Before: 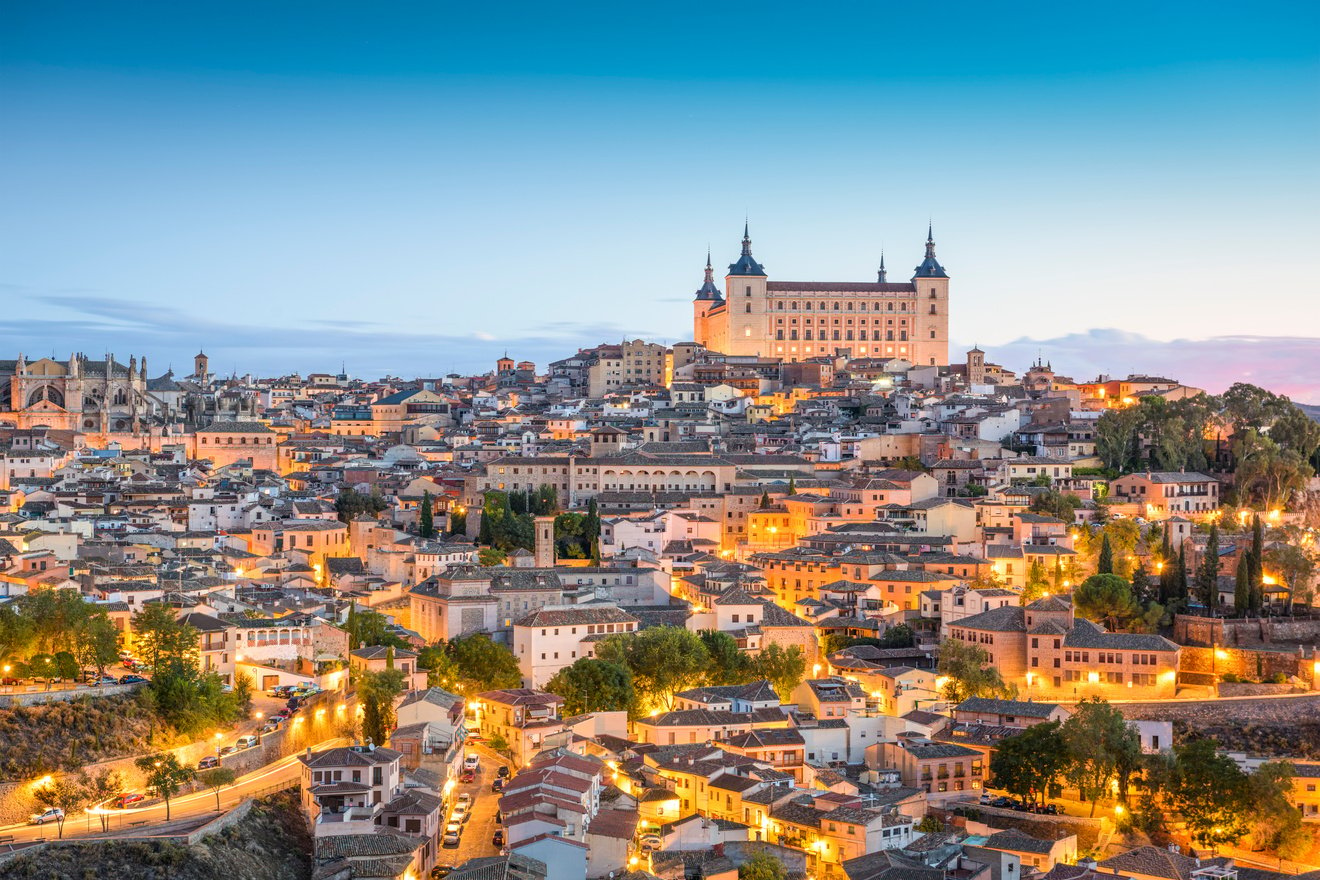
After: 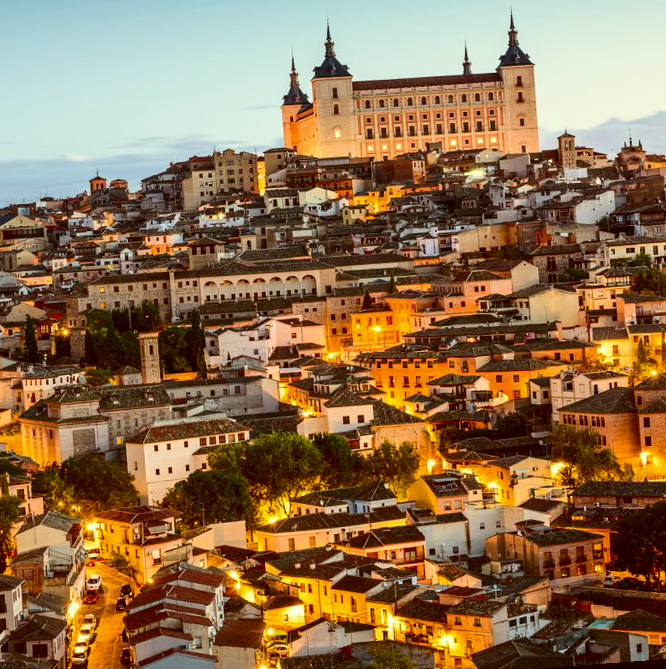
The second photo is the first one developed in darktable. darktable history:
color correction: highlights a* -5.3, highlights b* 9.8, shadows a* 9.8, shadows b* 24.26
contrast brightness saturation: contrast 0.19, brightness -0.24, saturation 0.11
rotate and perspective: rotation -4.25°, automatic cropping off
crop: left 31.379%, top 24.658%, right 20.326%, bottom 6.628%
